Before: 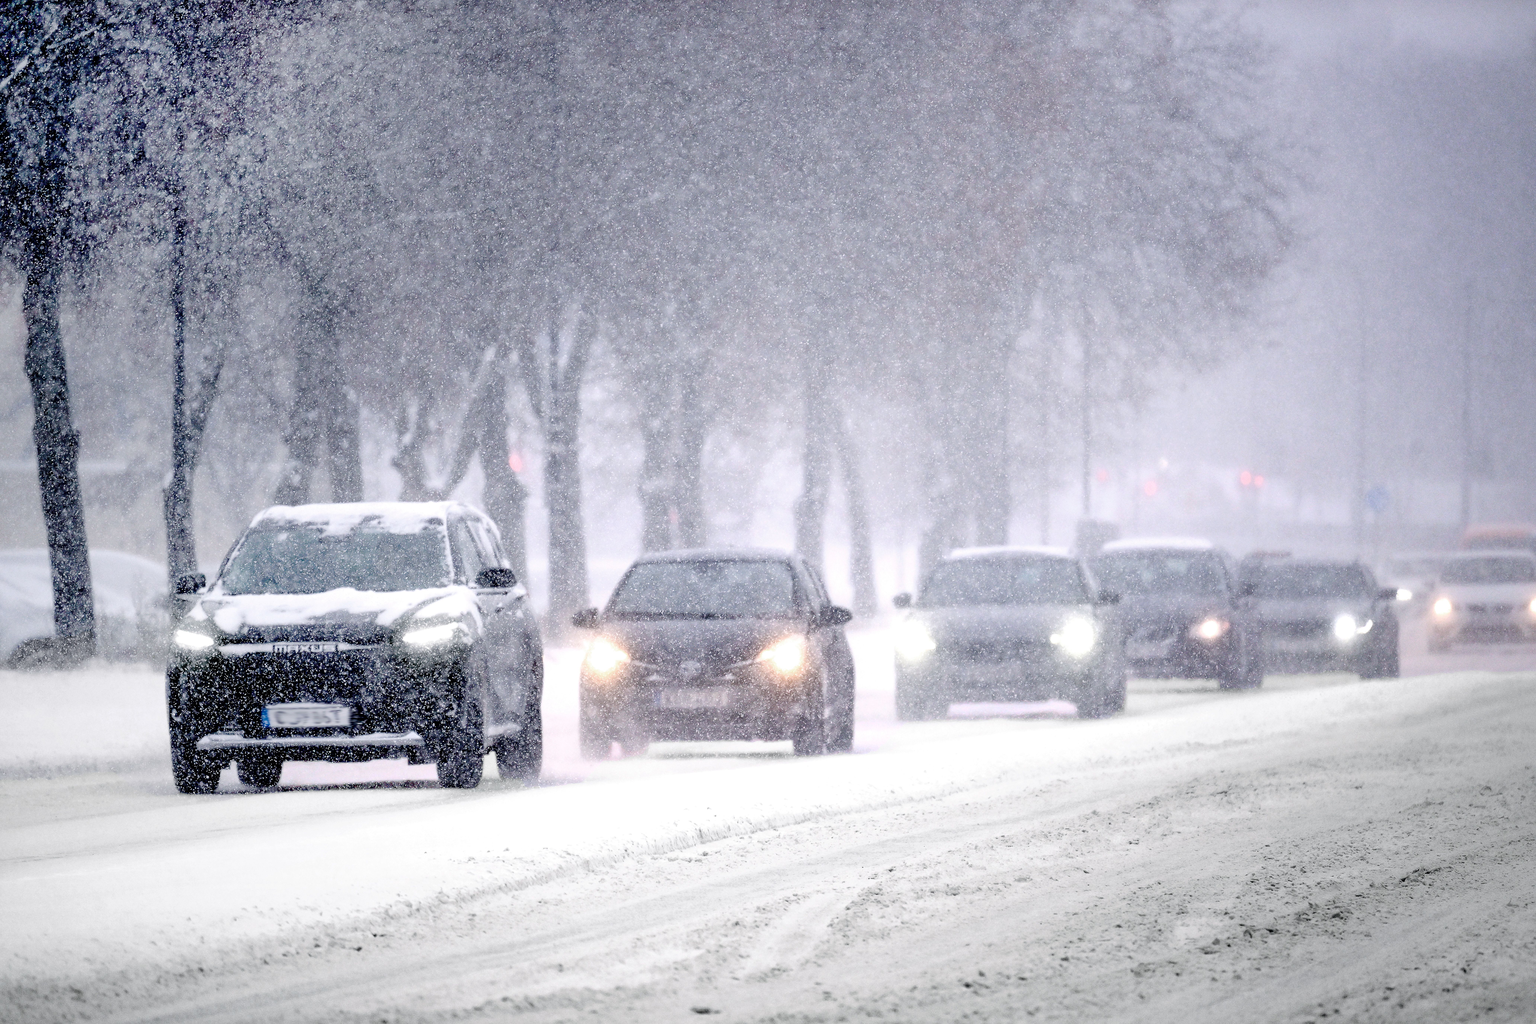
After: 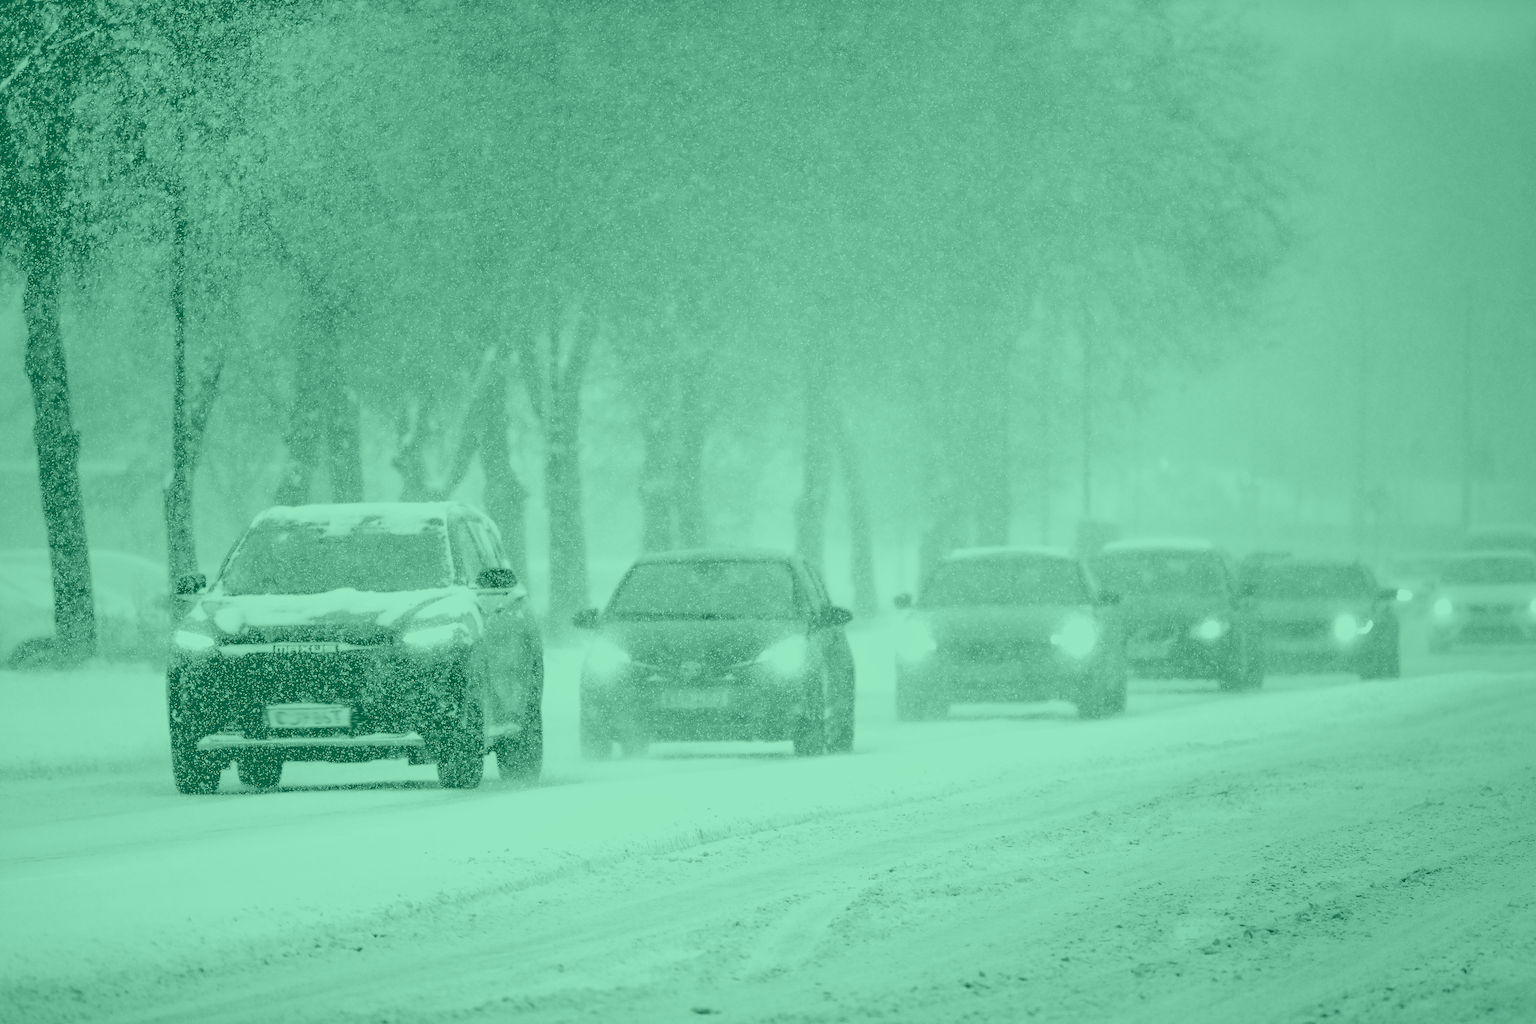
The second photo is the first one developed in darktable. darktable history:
tone equalizer: on, module defaults
contrast equalizer: octaves 7, y [[0.6 ×6], [0.55 ×6], [0 ×6], [0 ×6], [0 ×6]], mix 0.15
colorize: hue 147.6°, saturation 65%, lightness 21.64%
